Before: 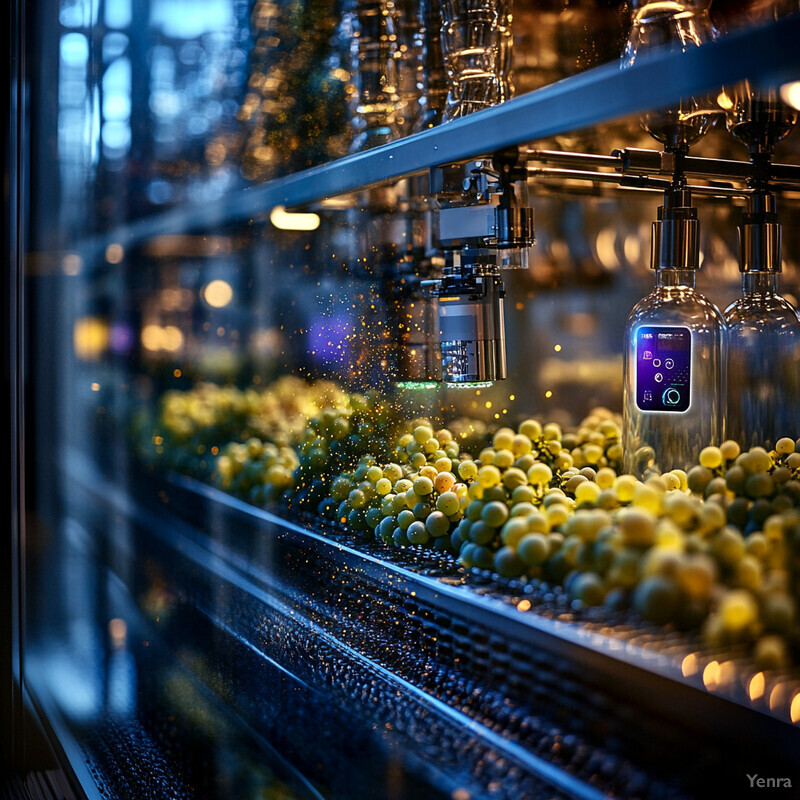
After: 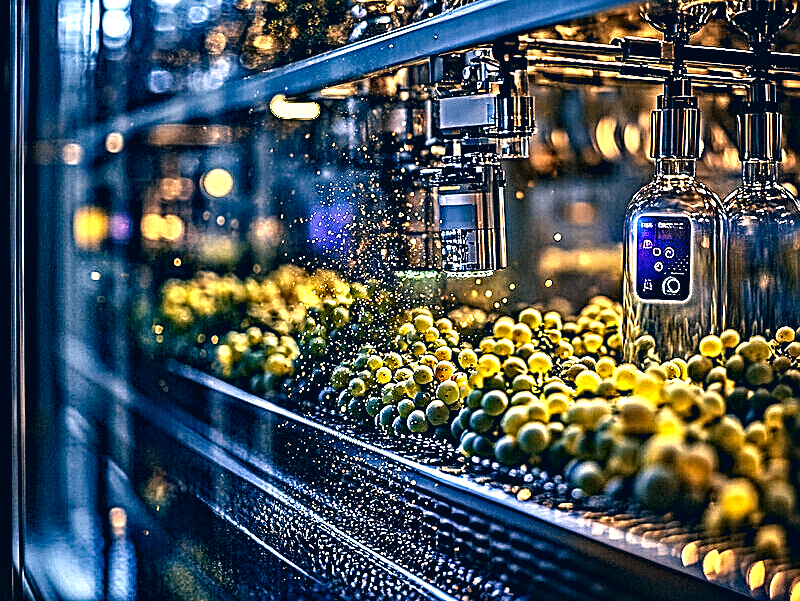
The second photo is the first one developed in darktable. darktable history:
crop: top 13.928%, bottom 10.947%
sharpen: on, module defaults
color correction: highlights a* 10.27, highlights b* 14.84, shadows a* -10.12, shadows b* -14.91
levels: black 0.105%, levels [0, 0.43, 0.859]
contrast equalizer: octaves 7, y [[0.406, 0.494, 0.589, 0.753, 0.877, 0.999], [0.5 ×6], [0.5 ×6], [0 ×6], [0 ×6]]
